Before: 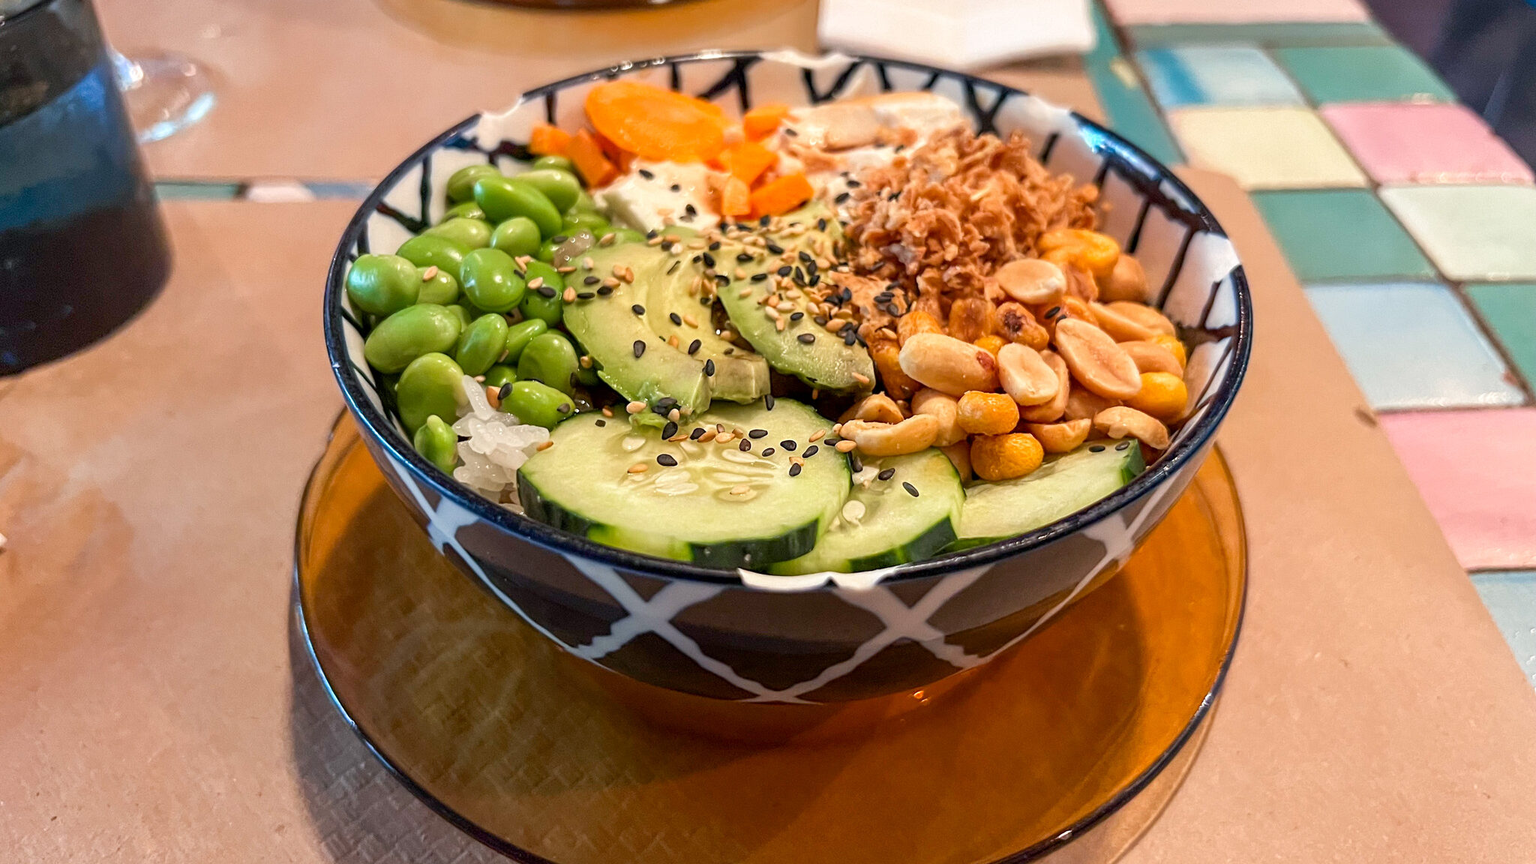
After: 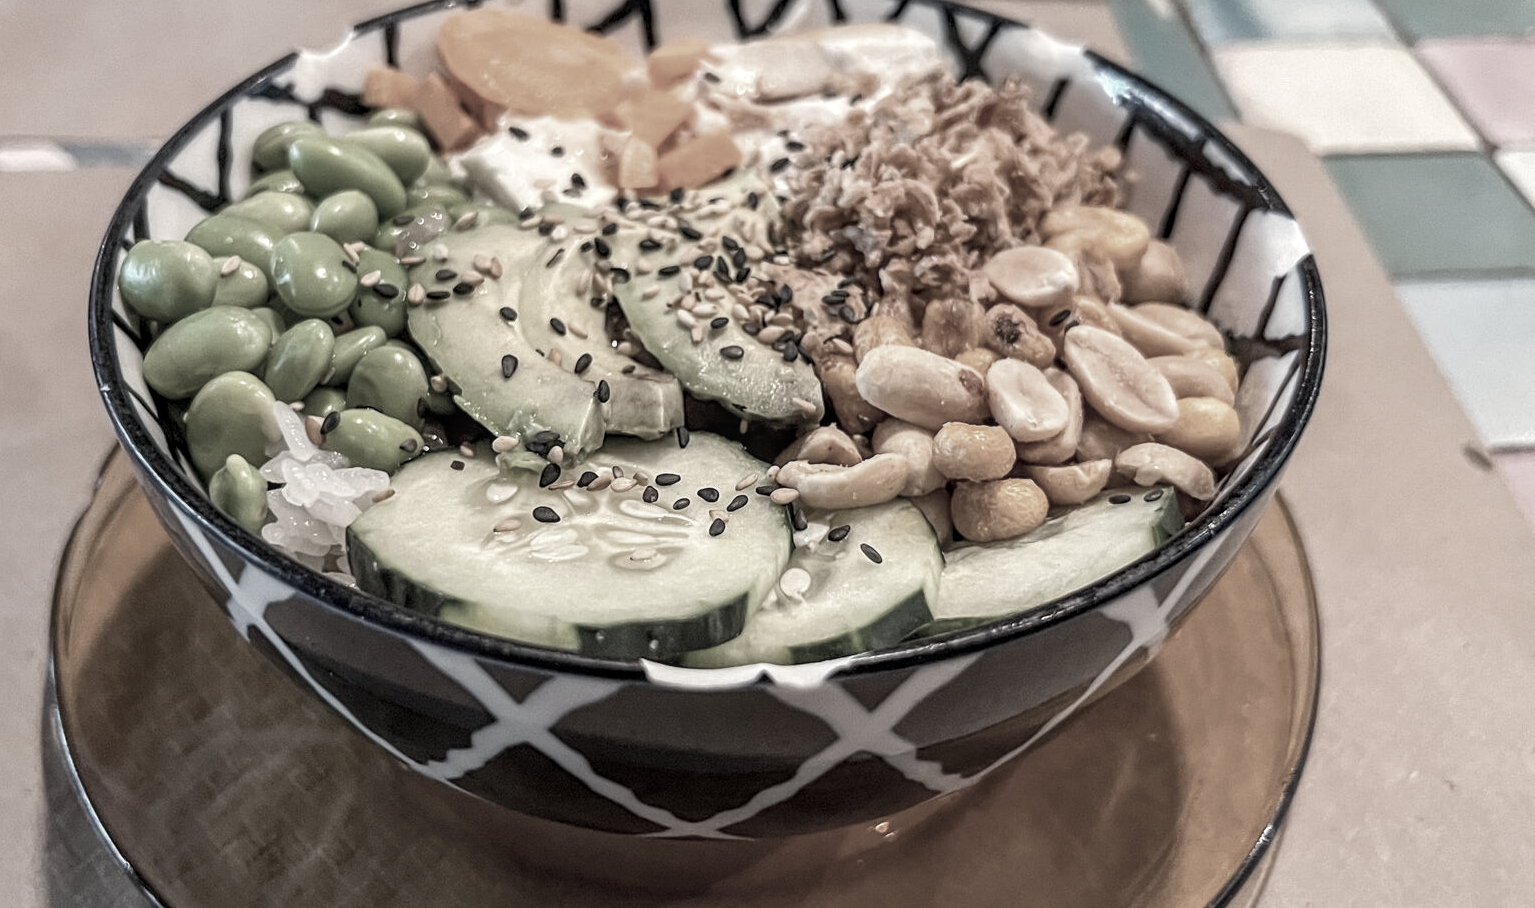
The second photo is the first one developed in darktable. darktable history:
local contrast: on, module defaults
color correction: highlights b* 0.028, saturation 0.225
crop: left 16.775%, top 8.614%, right 8.251%, bottom 12.504%
